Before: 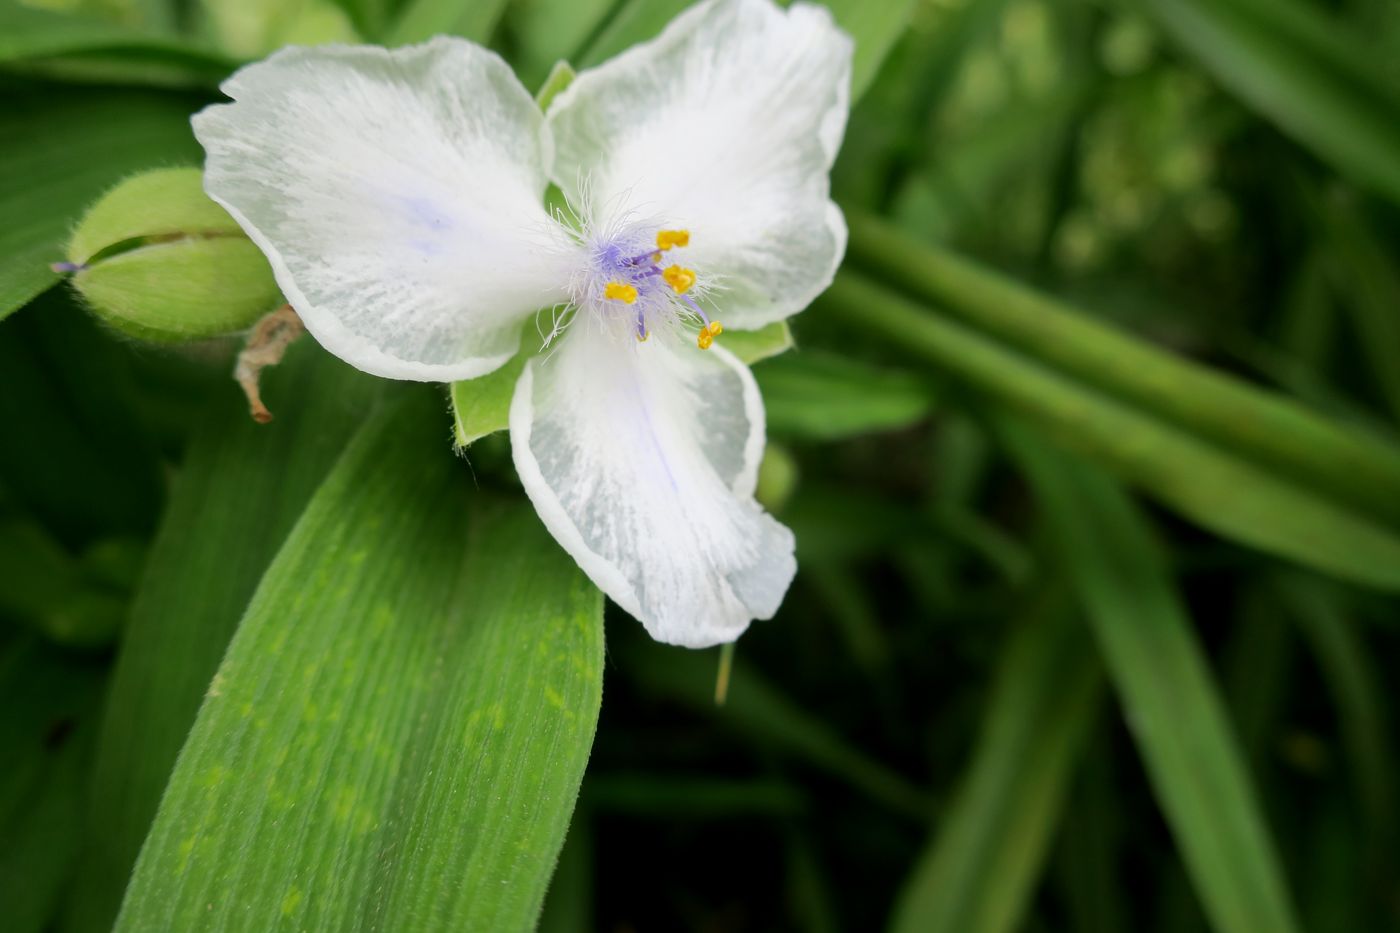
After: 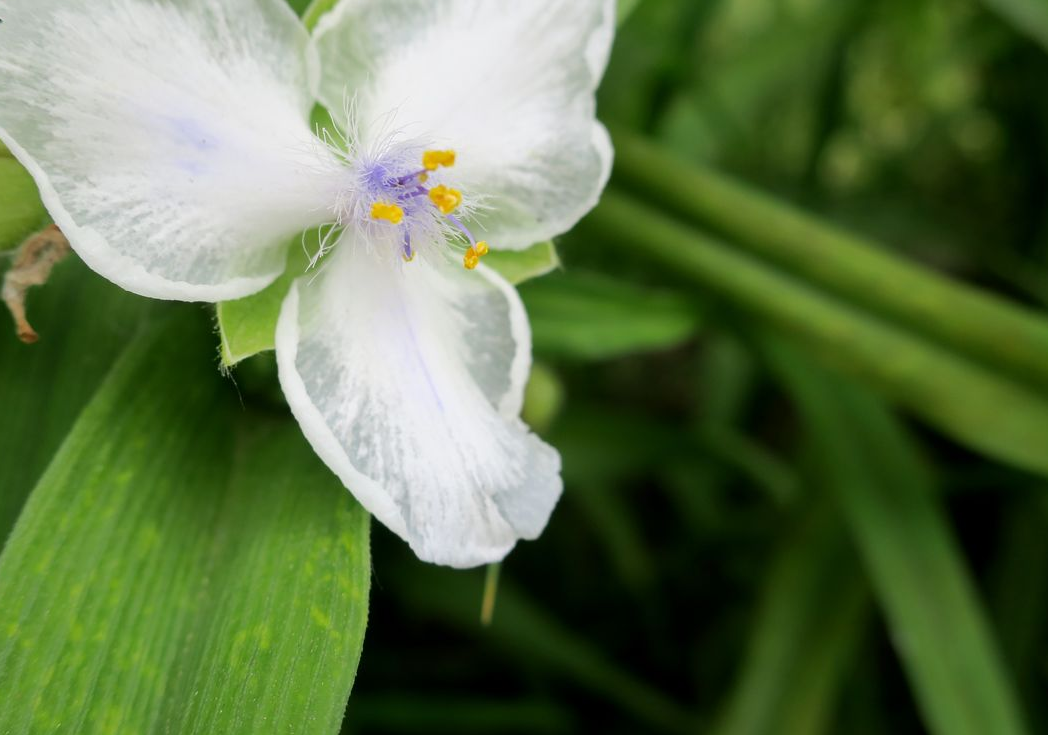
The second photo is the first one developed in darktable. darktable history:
crop: left 16.768%, top 8.653%, right 8.362%, bottom 12.485%
base curve: exposure shift 0, preserve colors none
